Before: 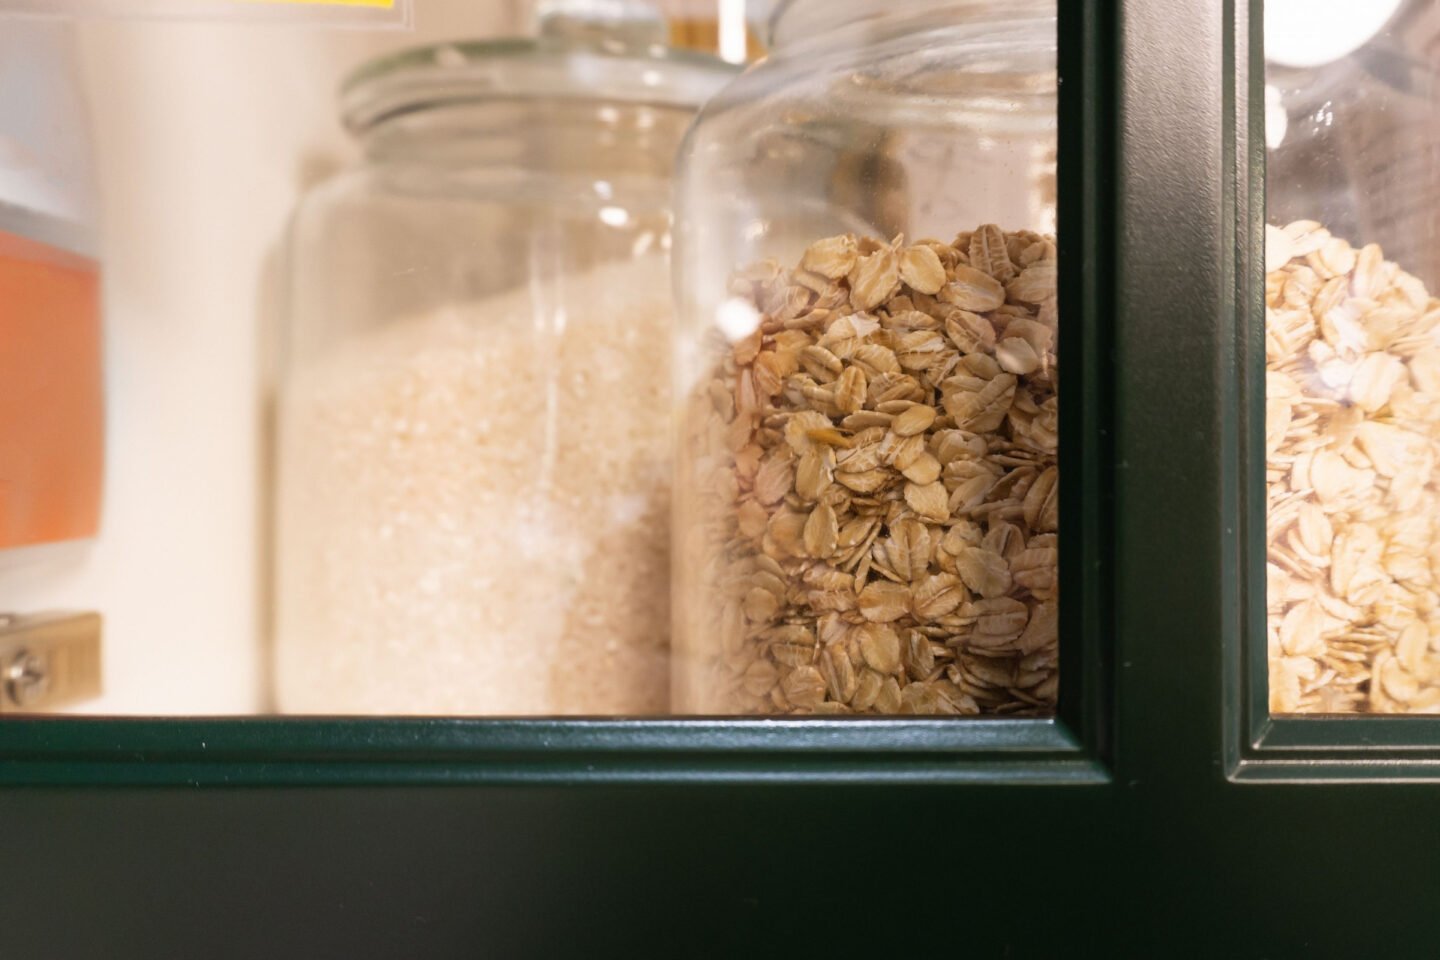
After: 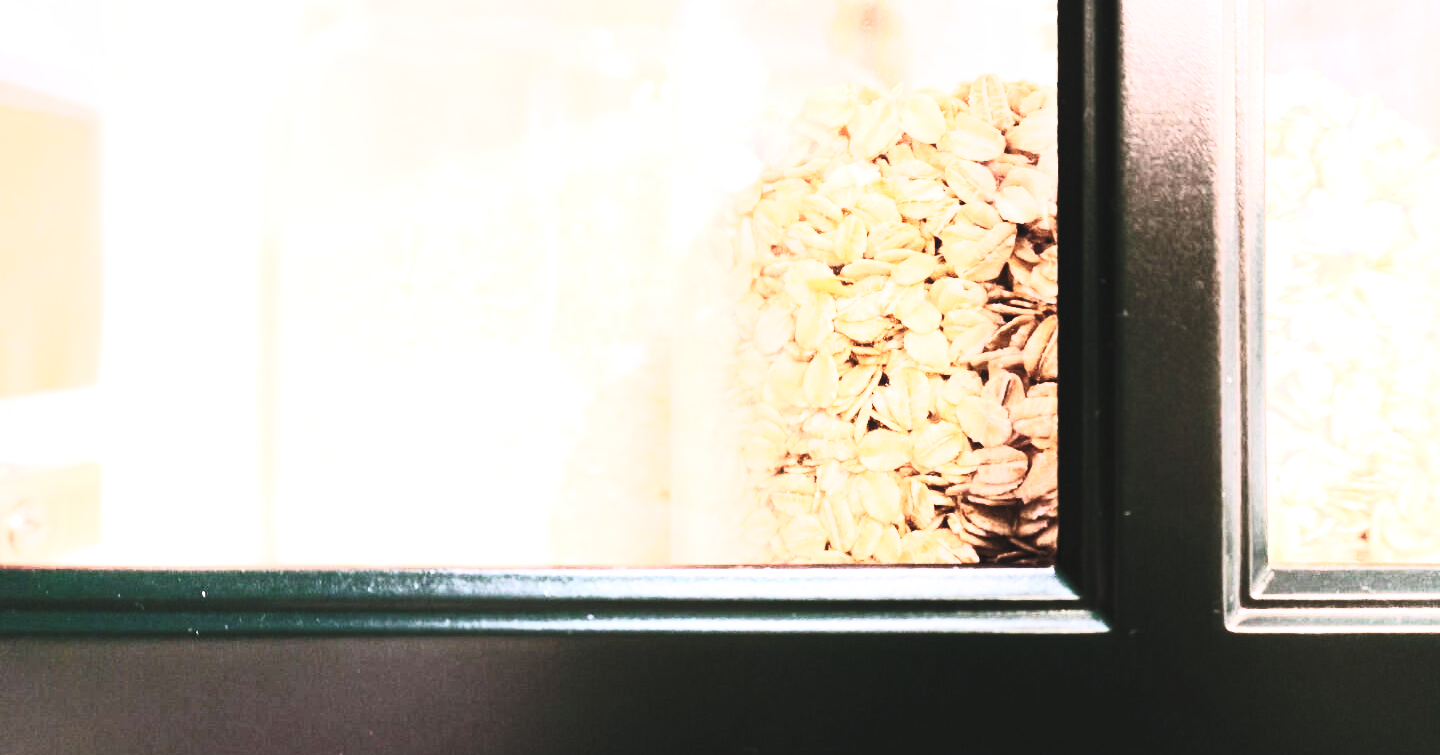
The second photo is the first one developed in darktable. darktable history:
base curve: curves: ch0 [(0, 0) (0.036, 0.025) (0.121, 0.166) (0.206, 0.329) (0.605, 0.79) (1, 1)], preserve colors none
crop and rotate: top 15.774%, bottom 5.506%
levels: mode automatic
exposure: black level correction 0, exposure 1 EV, compensate exposure bias true, compensate highlight preservation false
tone equalizer: -8 EV -1.08 EV, -7 EV -1.01 EV, -6 EV -0.867 EV, -5 EV -0.578 EV, -3 EV 0.578 EV, -2 EV 0.867 EV, -1 EV 1.01 EV, +0 EV 1.08 EV, edges refinement/feathering 500, mask exposure compensation -1.57 EV, preserve details no
contrast brightness saturation: contrast 0.43, brightness 0.56, saturation -0.19
white balance: red 1.188, blue 1.11
